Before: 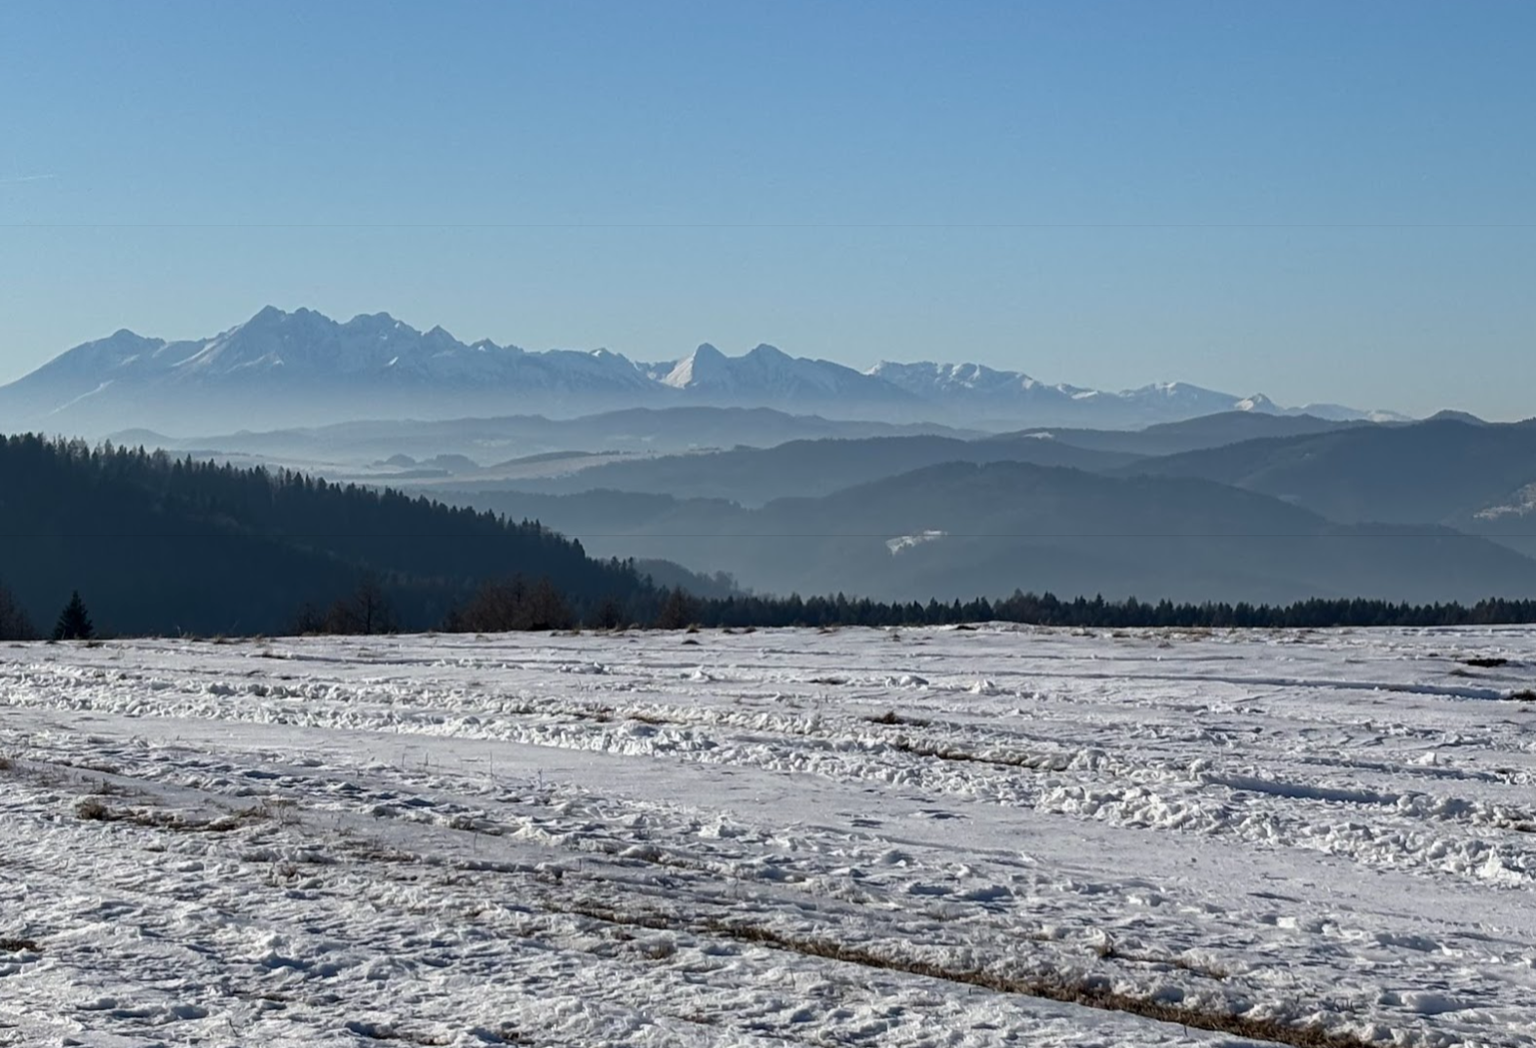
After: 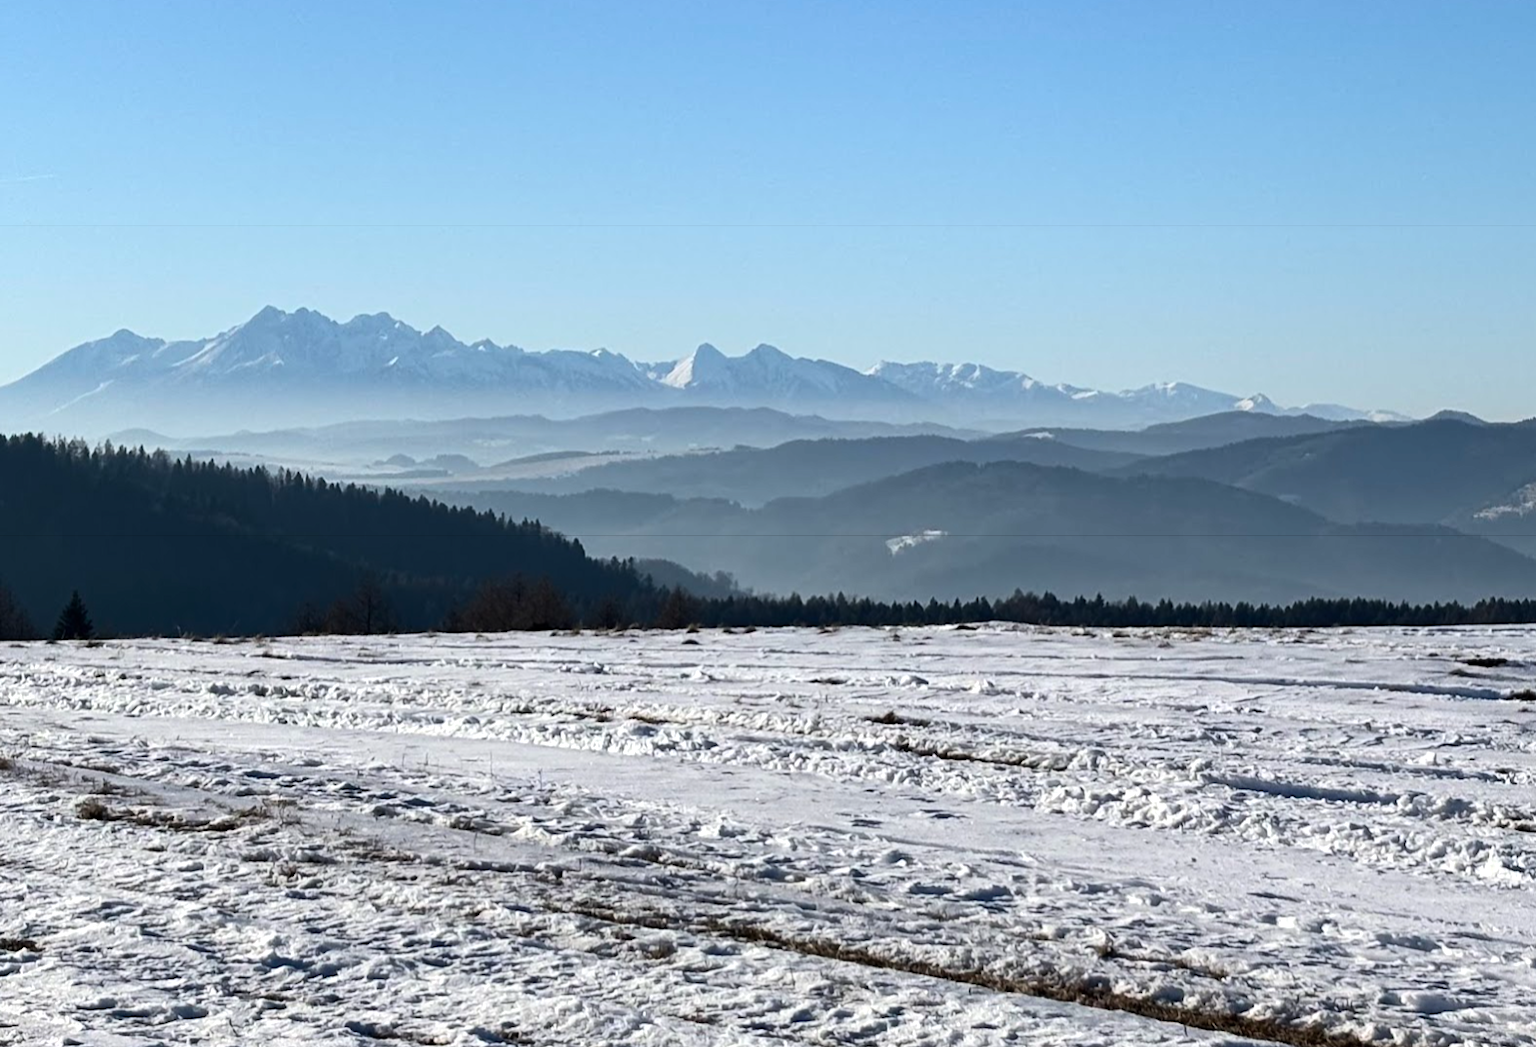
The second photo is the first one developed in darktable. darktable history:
tone equalizer: -8 EV -0.386 EV, -7 EV -0.361 EV, -6 EV -0.296 EV, -5 EV -0.208 EV, -3 EV 0.236 EV, -2 EV 0.344 EV, -1 EV 0.392 EV, +0 EV 0.433 EV, edges refinement/feathering 500, mask exposure compensation -1.57 EV, preserve details no
color balance rgb: linear chroma grading › global chroma 9.873%, perceptual saturation grading › global saturation 0.009%
contrast brightness saturation: contrast 0.15, brightness 0.051
